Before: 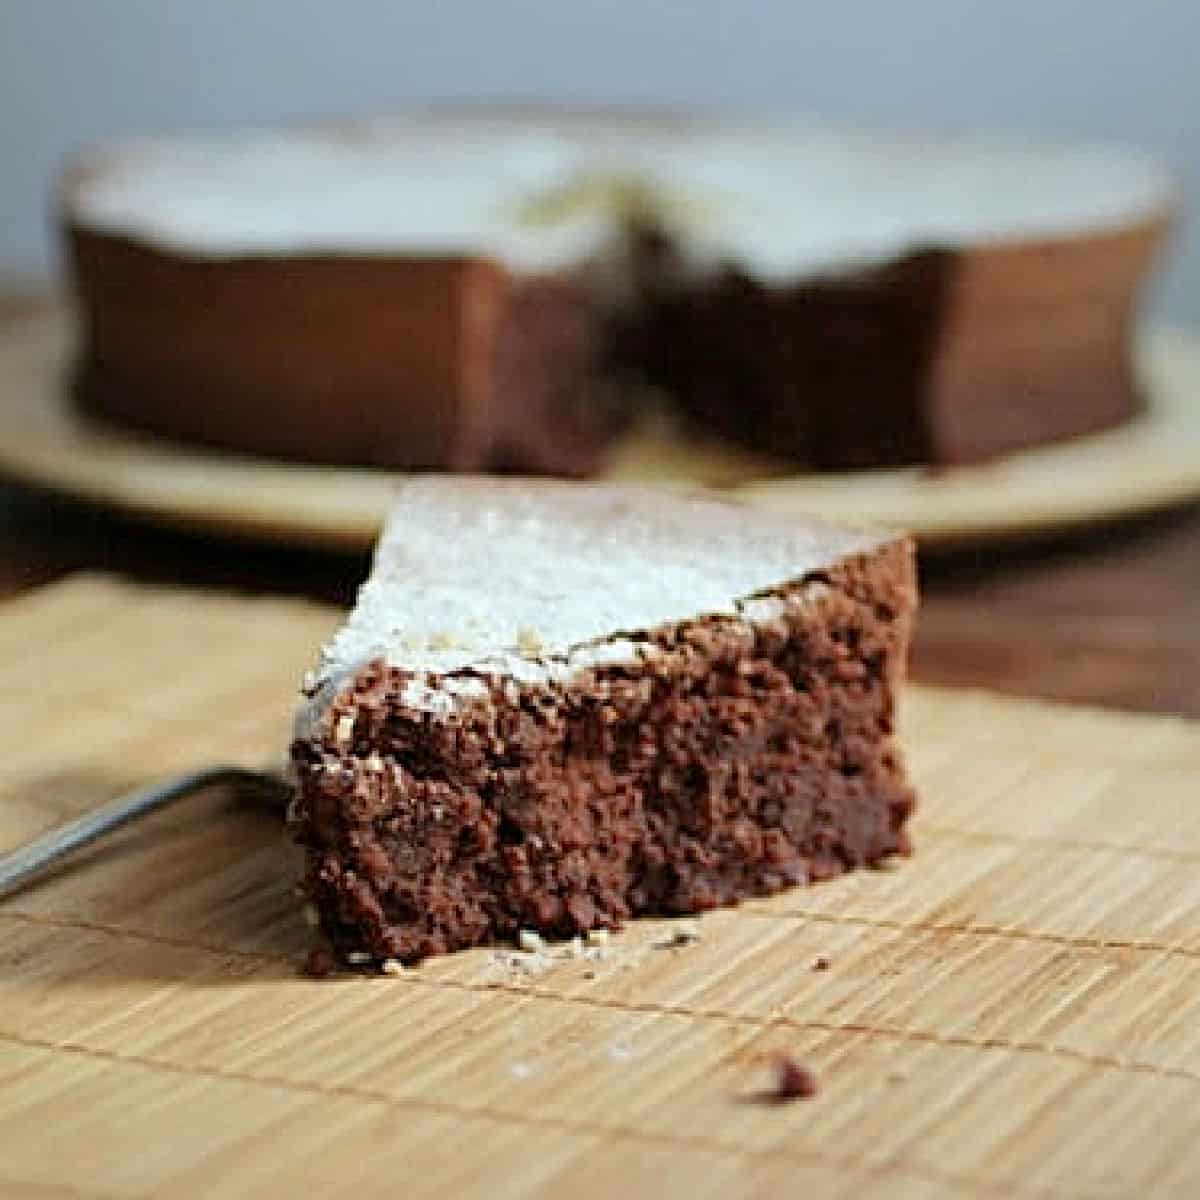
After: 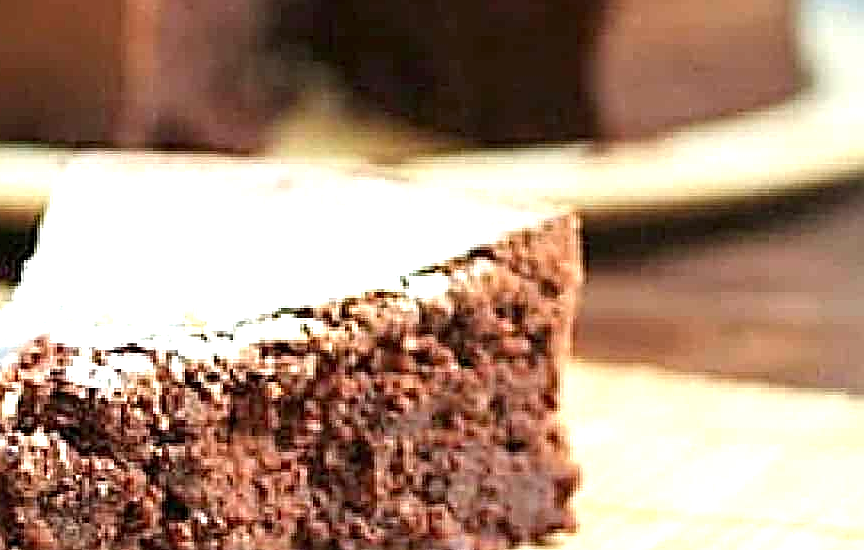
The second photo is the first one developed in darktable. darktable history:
sharpen: amount 0.75
vibrance: vibrance 0%
crop and rotate: left 27.938%, top 27.046%, bottom 27.046%
exposure: black level correction 0, exposure 1.2 EV, compensate exposure bias true, compensate highlight preservation false
